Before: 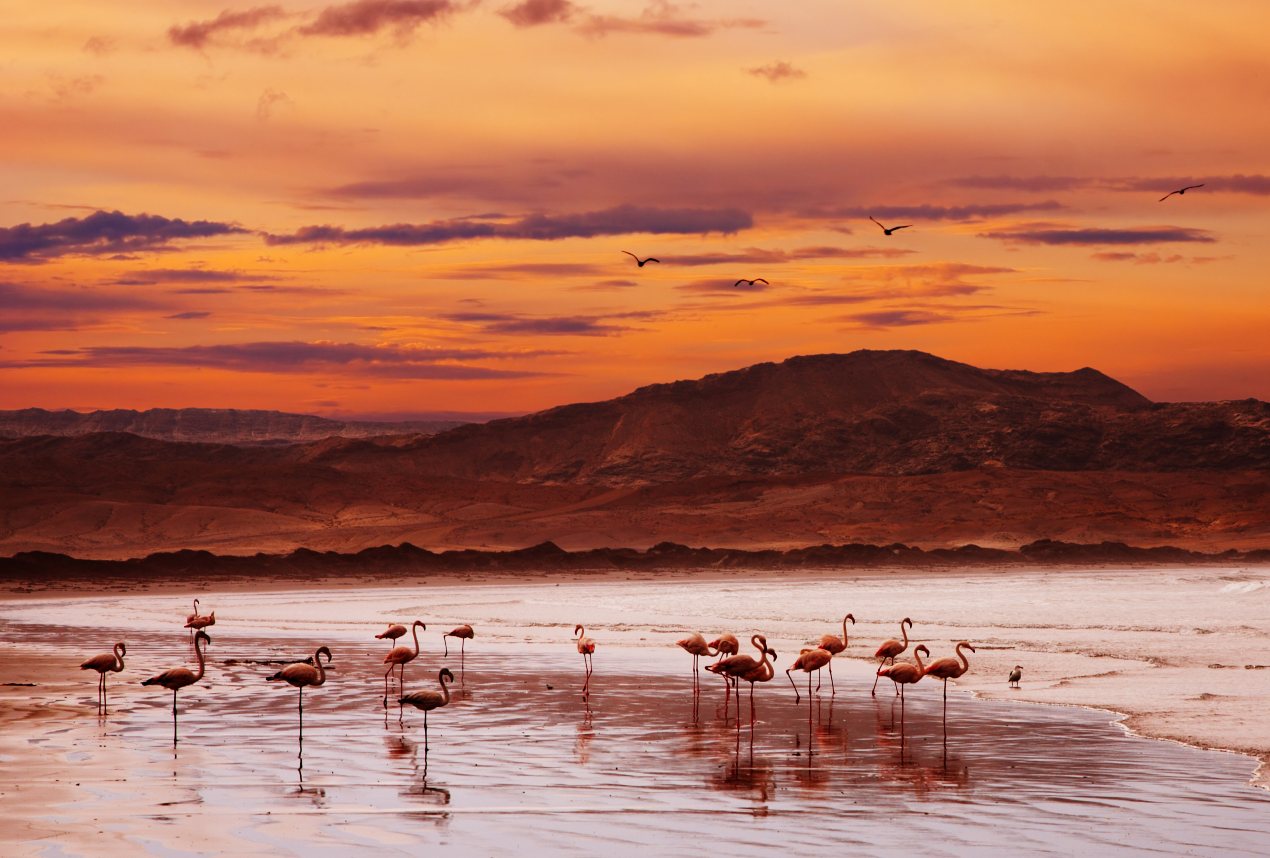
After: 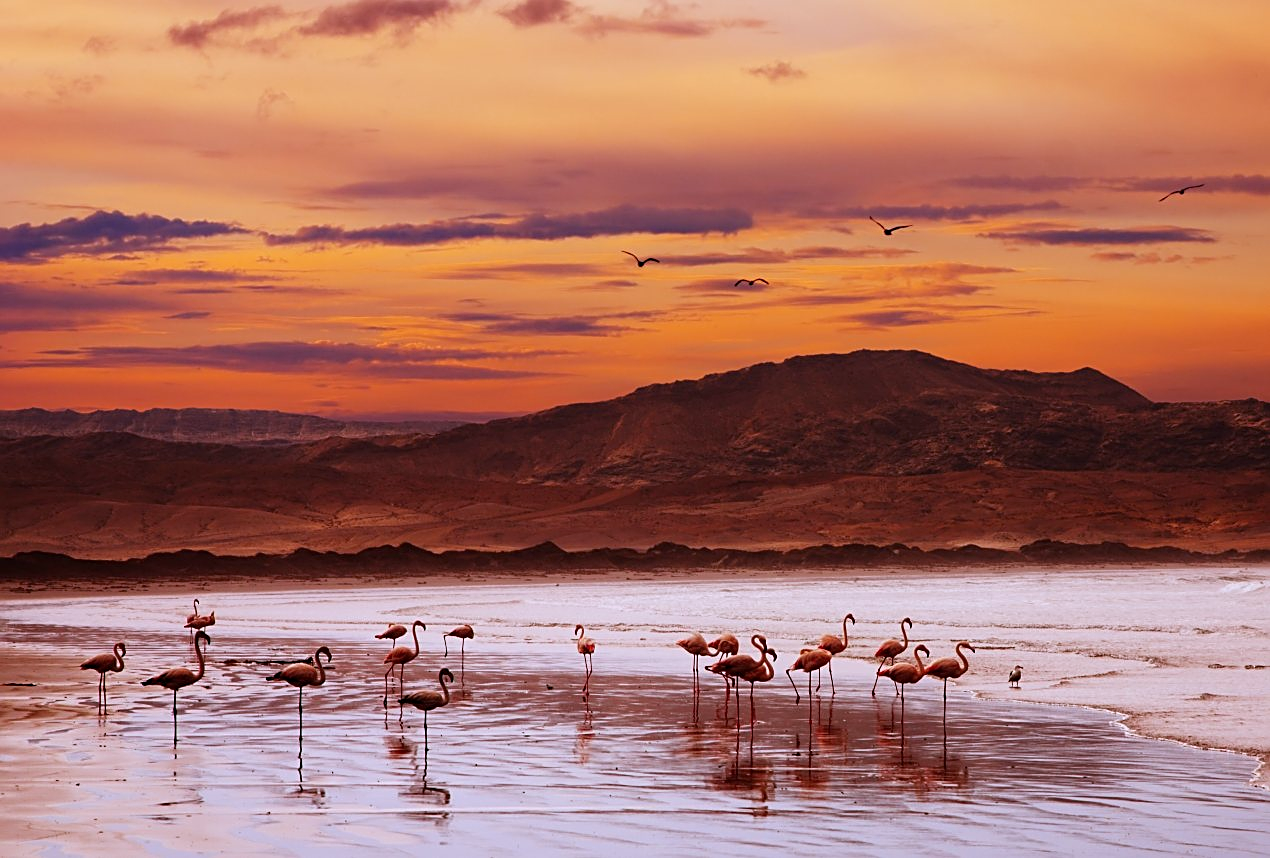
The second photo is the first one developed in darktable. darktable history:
sharpen: on, module defaults
white balance: red 0.967, blue 1.119, emerald 0.756
